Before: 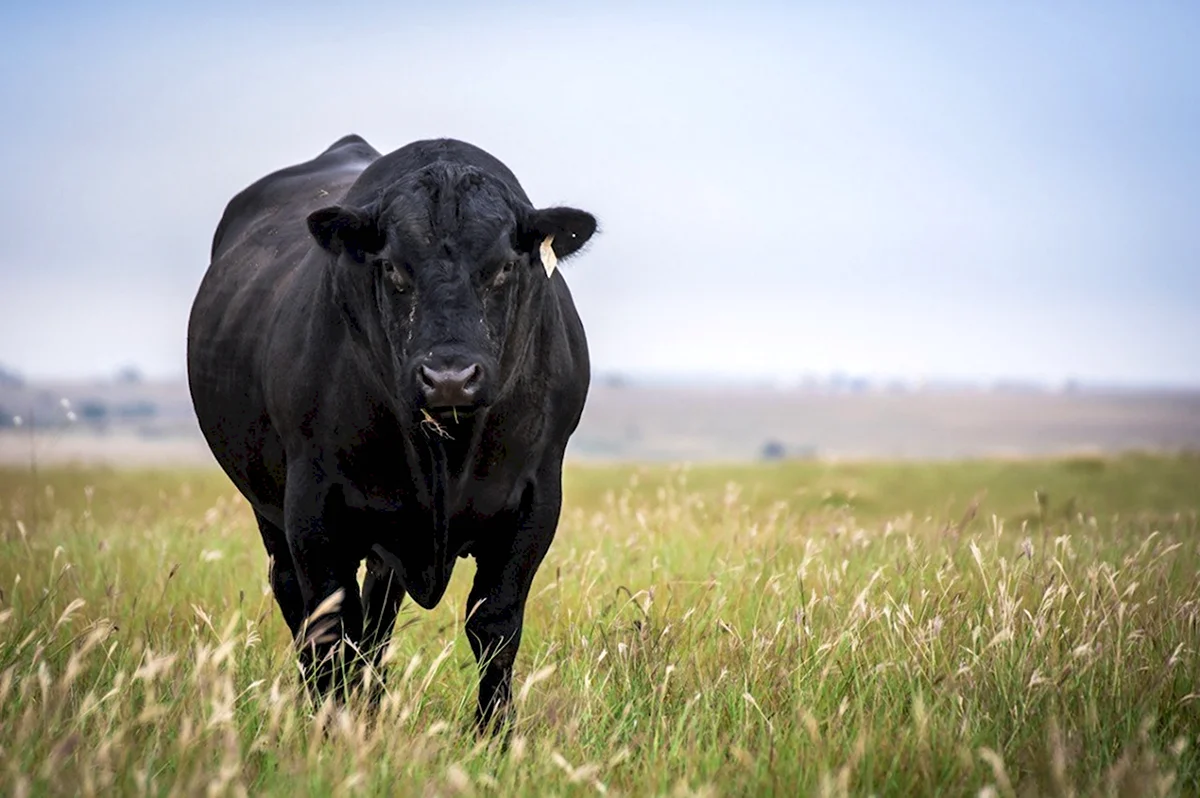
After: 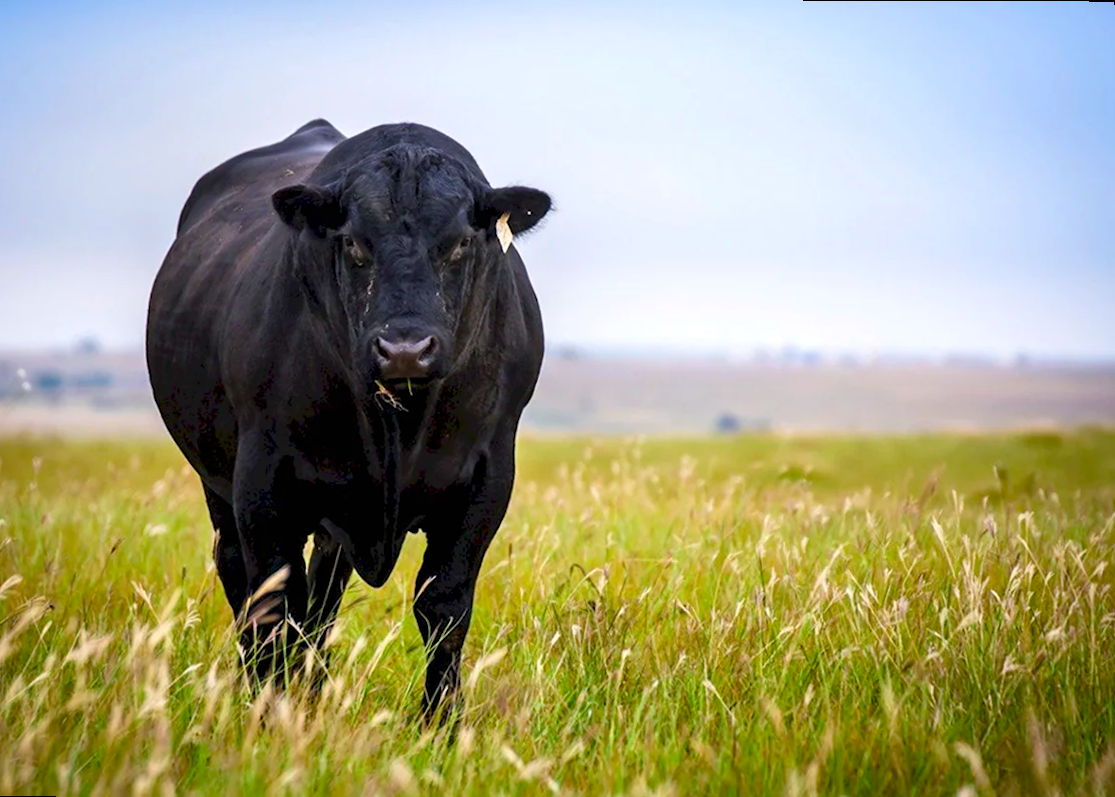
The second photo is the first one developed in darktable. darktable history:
color balance rgb: perceptual saturation grading › global saturation 20%, perceptual saturation grading › highlights -25%, perceptual saturation grading › shadows 25%, global vibrance 50%
rotate and perspective: rotation 0.215°, lens shift (vertical) -0.139, crop left 0.069, crop right 0.939, crop top 0.002, crop bottom 0.996
